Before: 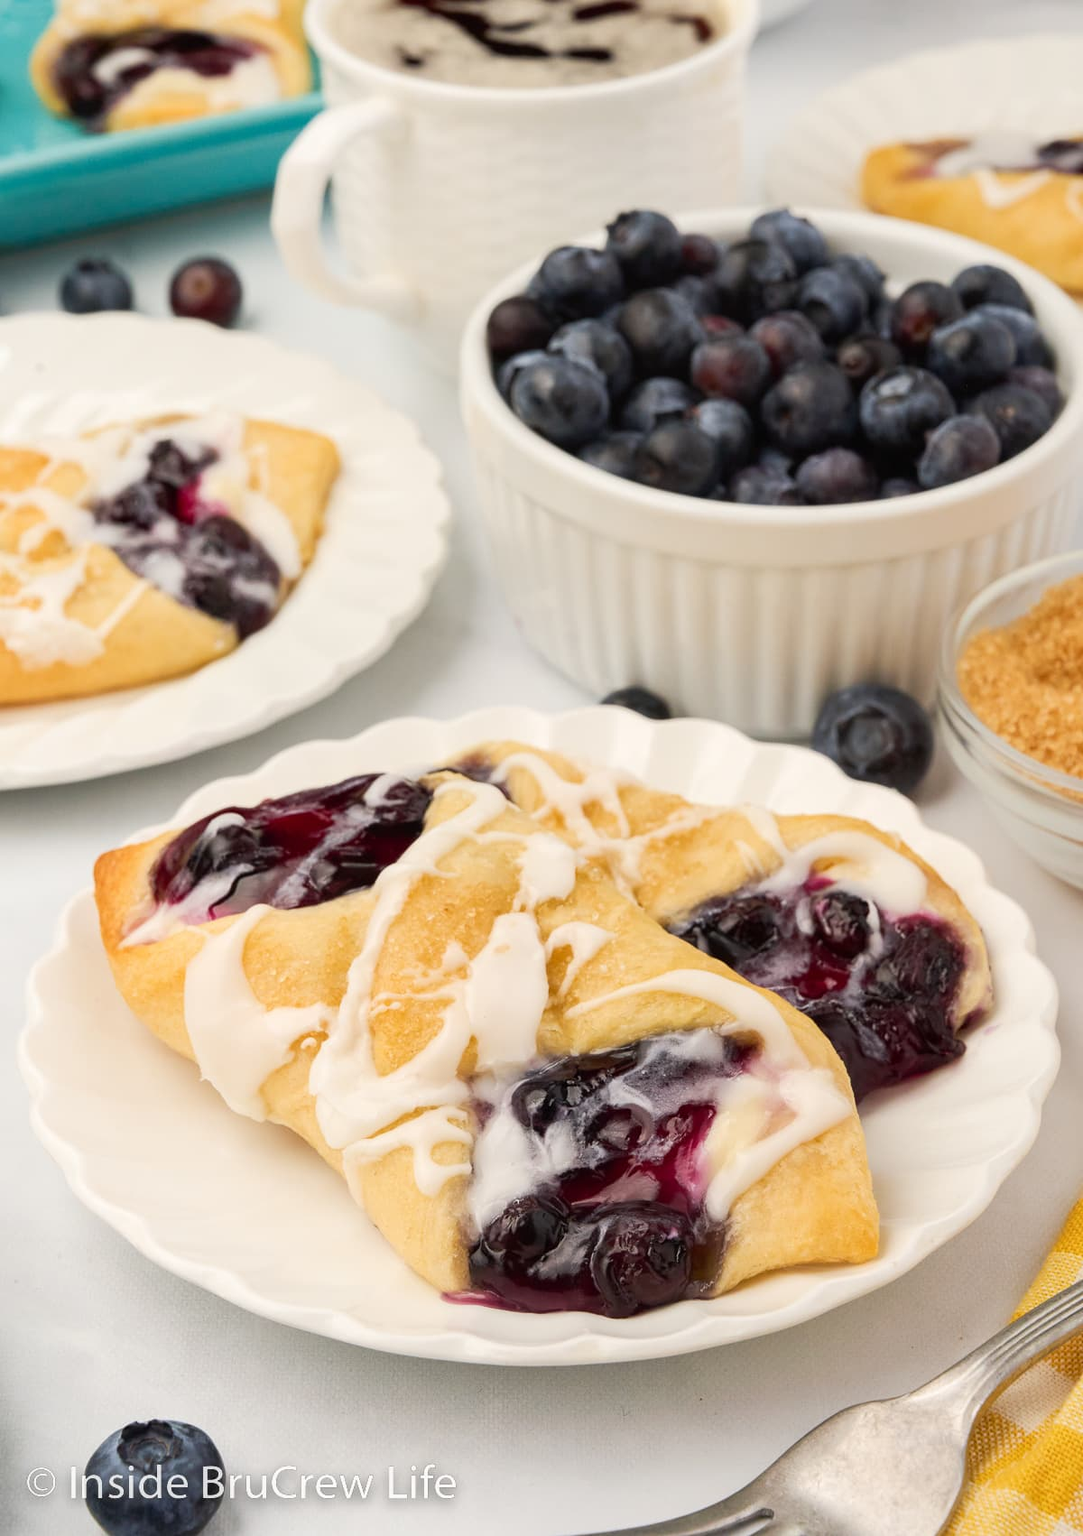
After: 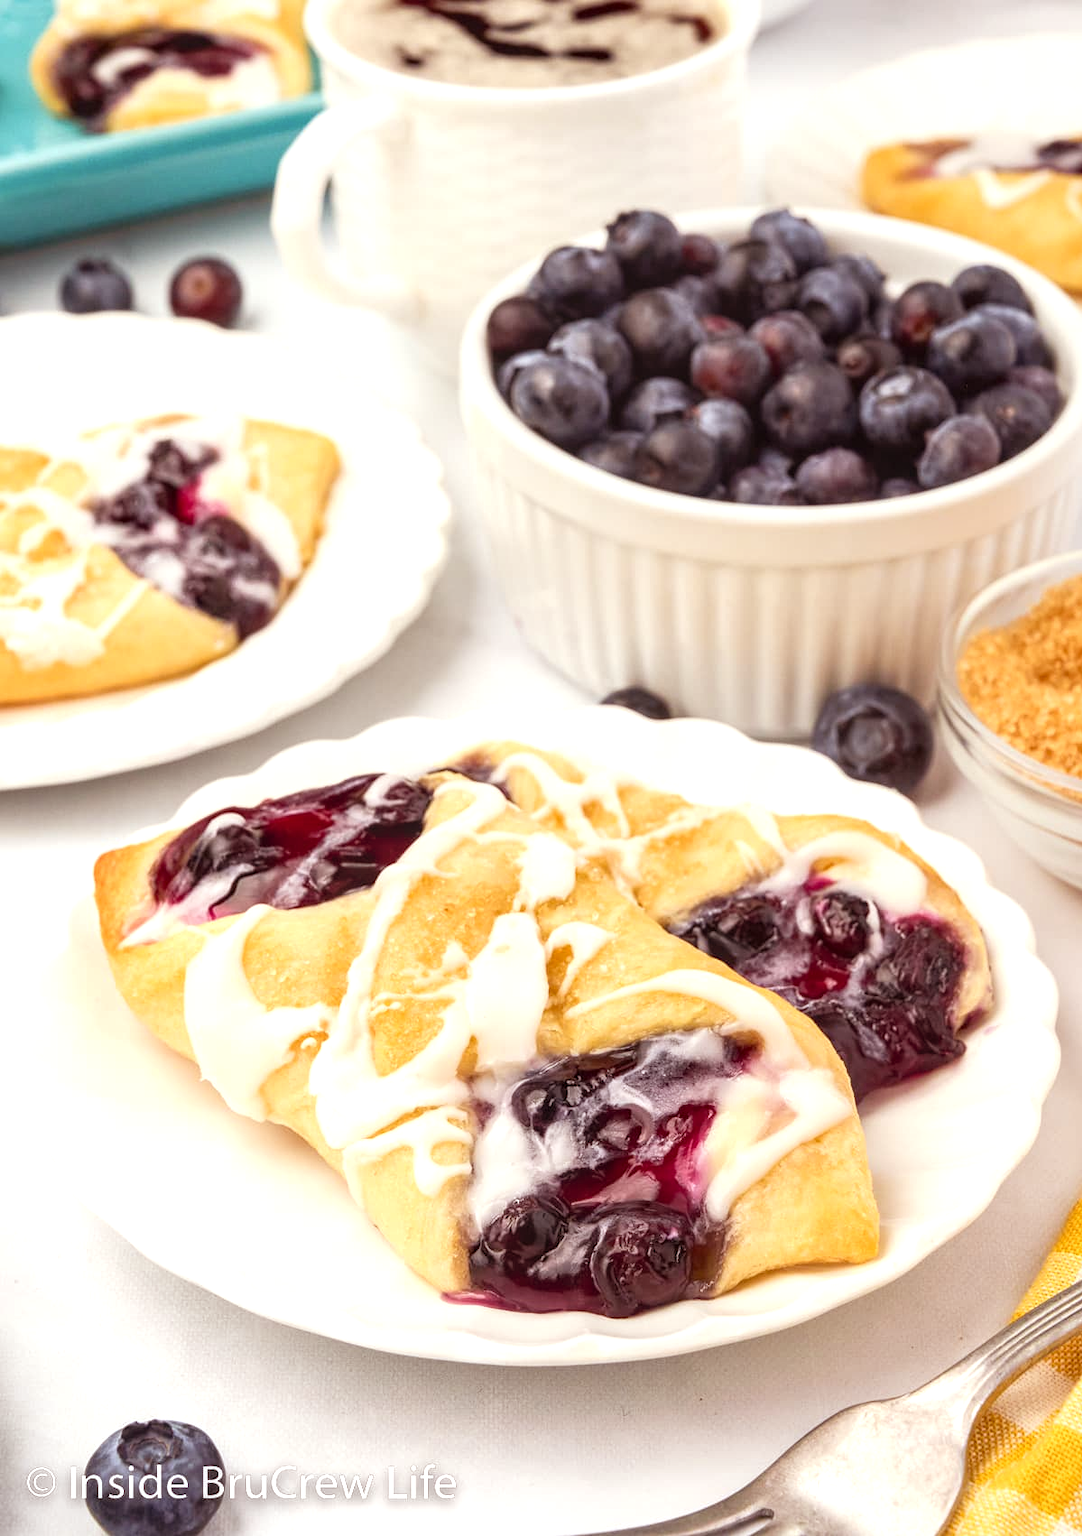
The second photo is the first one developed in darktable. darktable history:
rgb levels: mode RGB, independent channels, levels [[0, 0.474, 1], [0, 0.5, 1], [0, 0.5, 1]]
exposure: exposure 0.493 EV, compensate highlight preservation false
local contrast: on, module defaults
